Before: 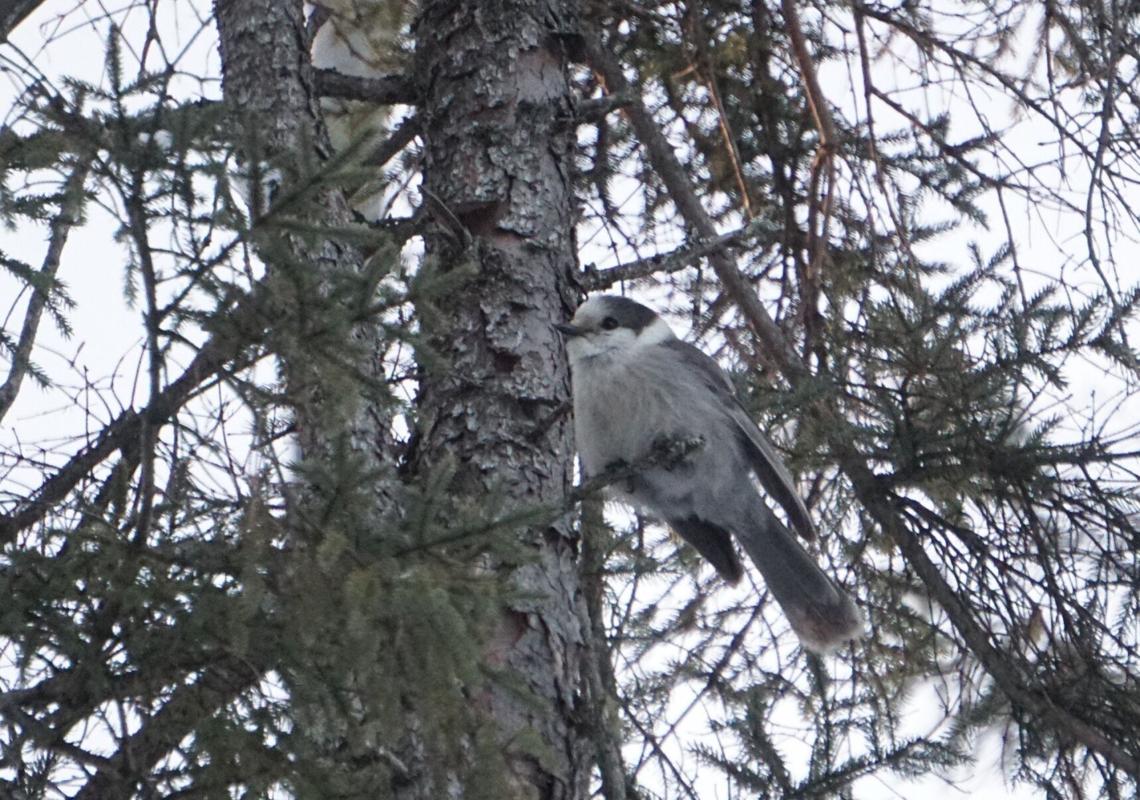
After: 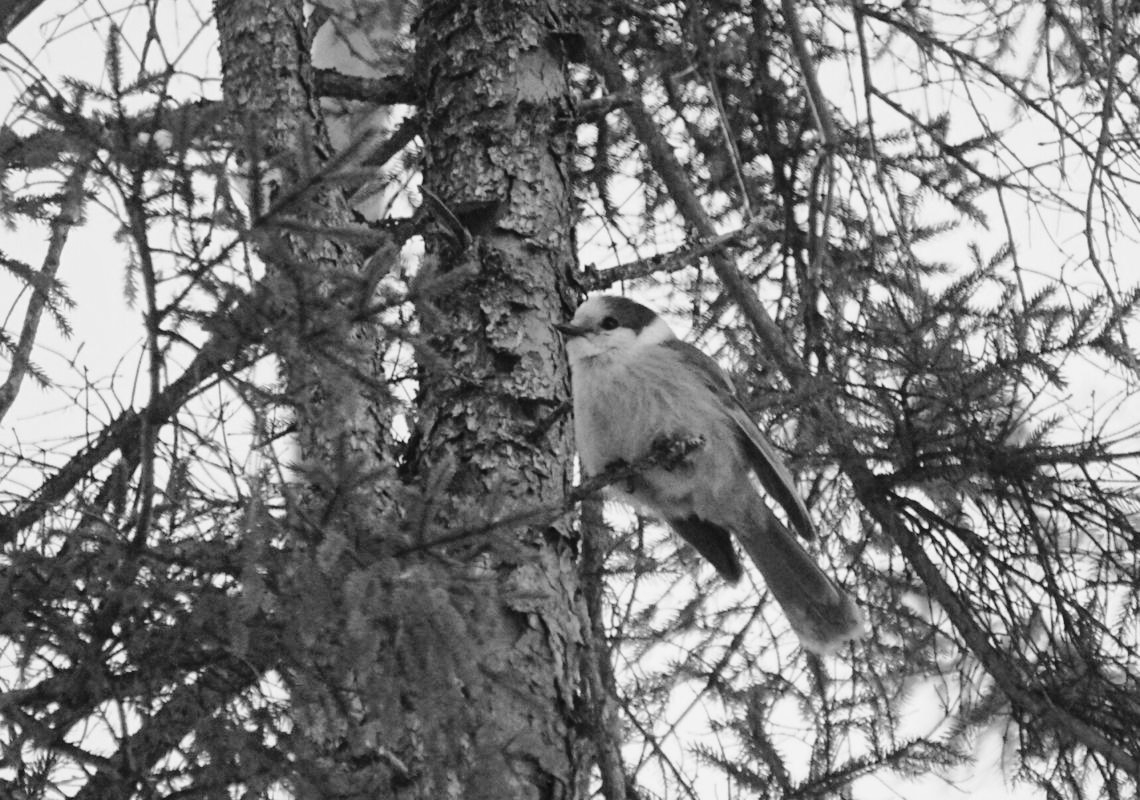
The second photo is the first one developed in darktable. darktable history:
shadows and highlights: on, module defaults
base curve: curves: ch0 [(0, 0) (0.036, 0.025) (0.121, 0.166) (0.206, 0.329) (0.605, 0.79) (1, 1)], preserve colors none
monochrome: a 14.95, b -89.96
